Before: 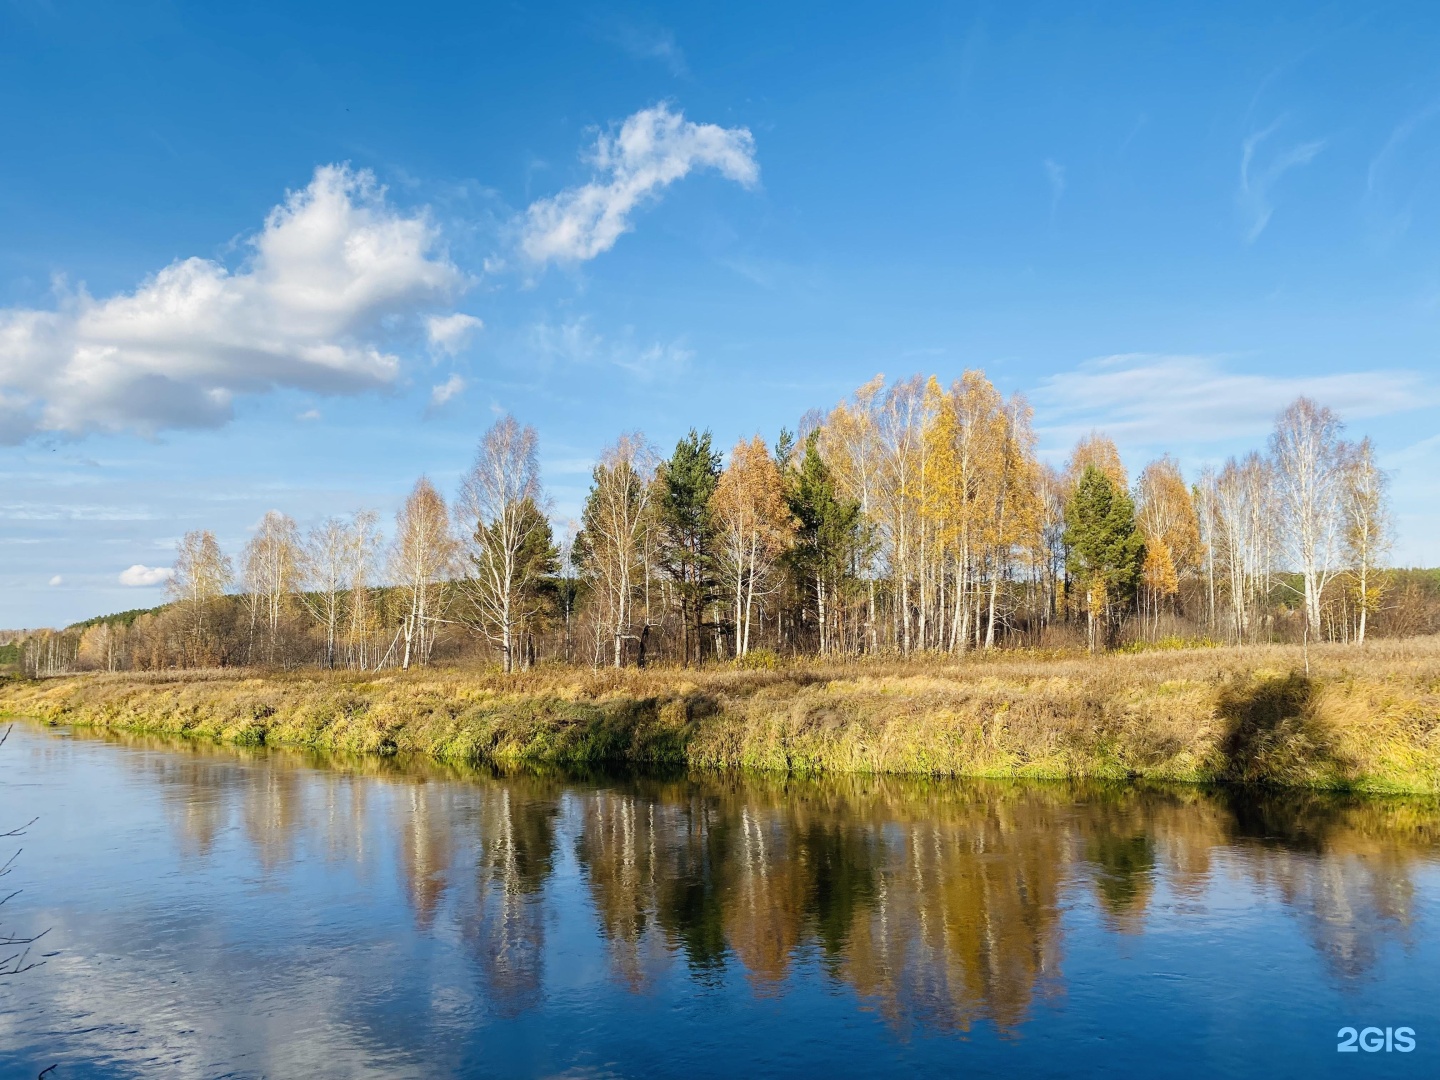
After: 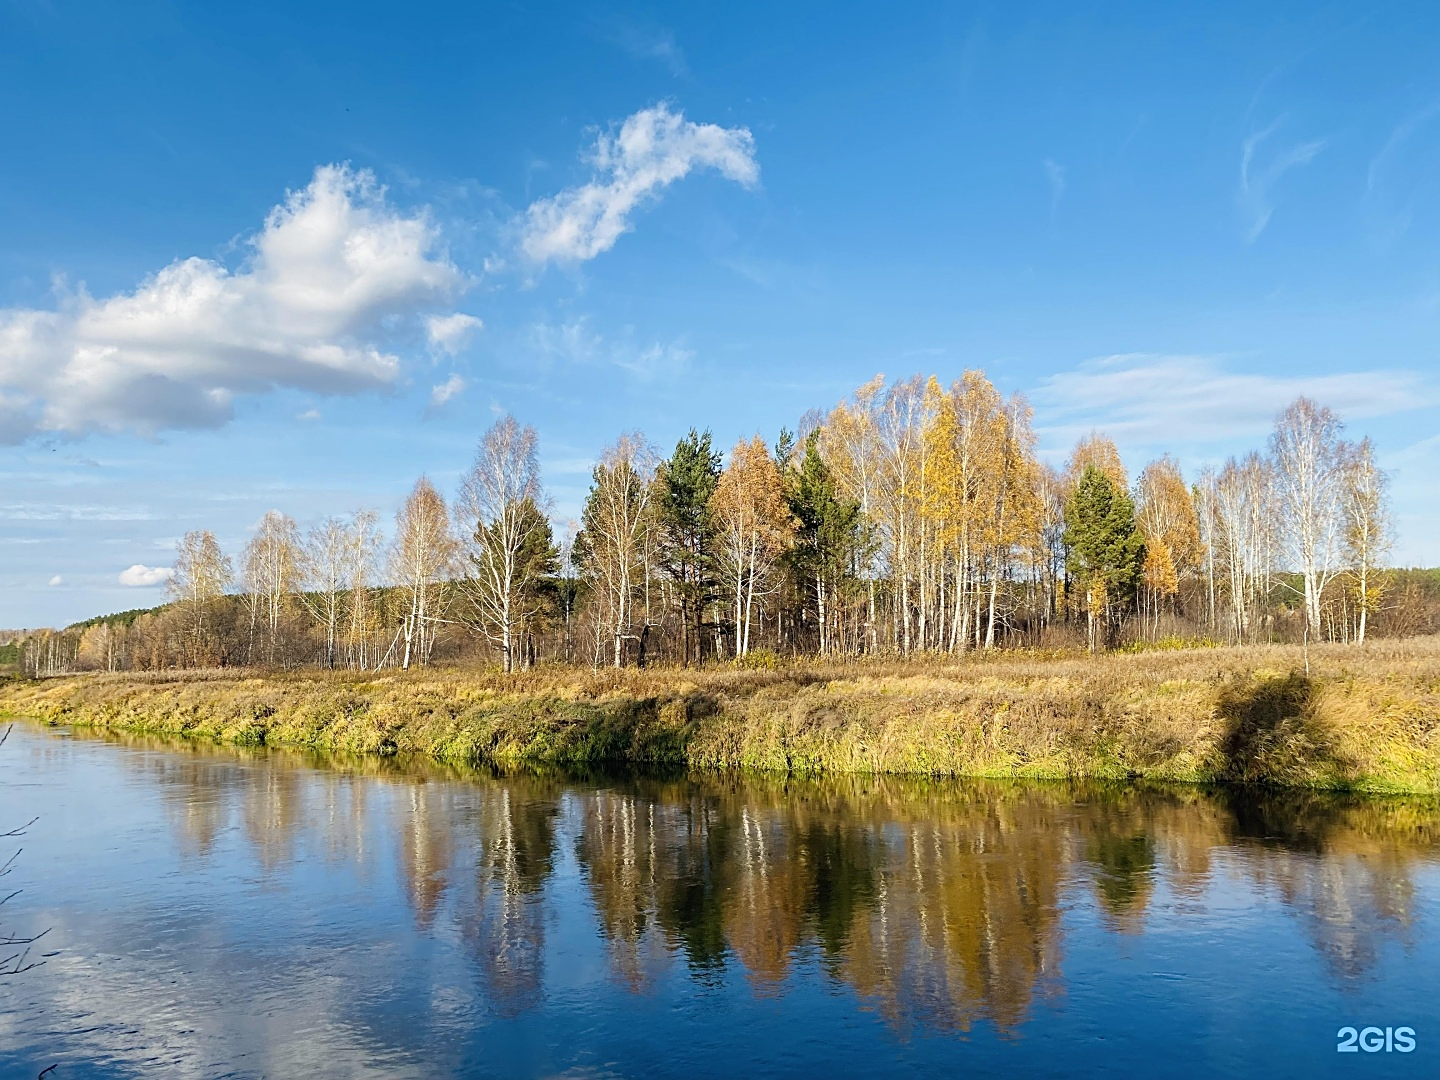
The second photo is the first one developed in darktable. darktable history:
sharpen: on, module defaults
tone equalizer: mask exposure compensation -0.511 EV
